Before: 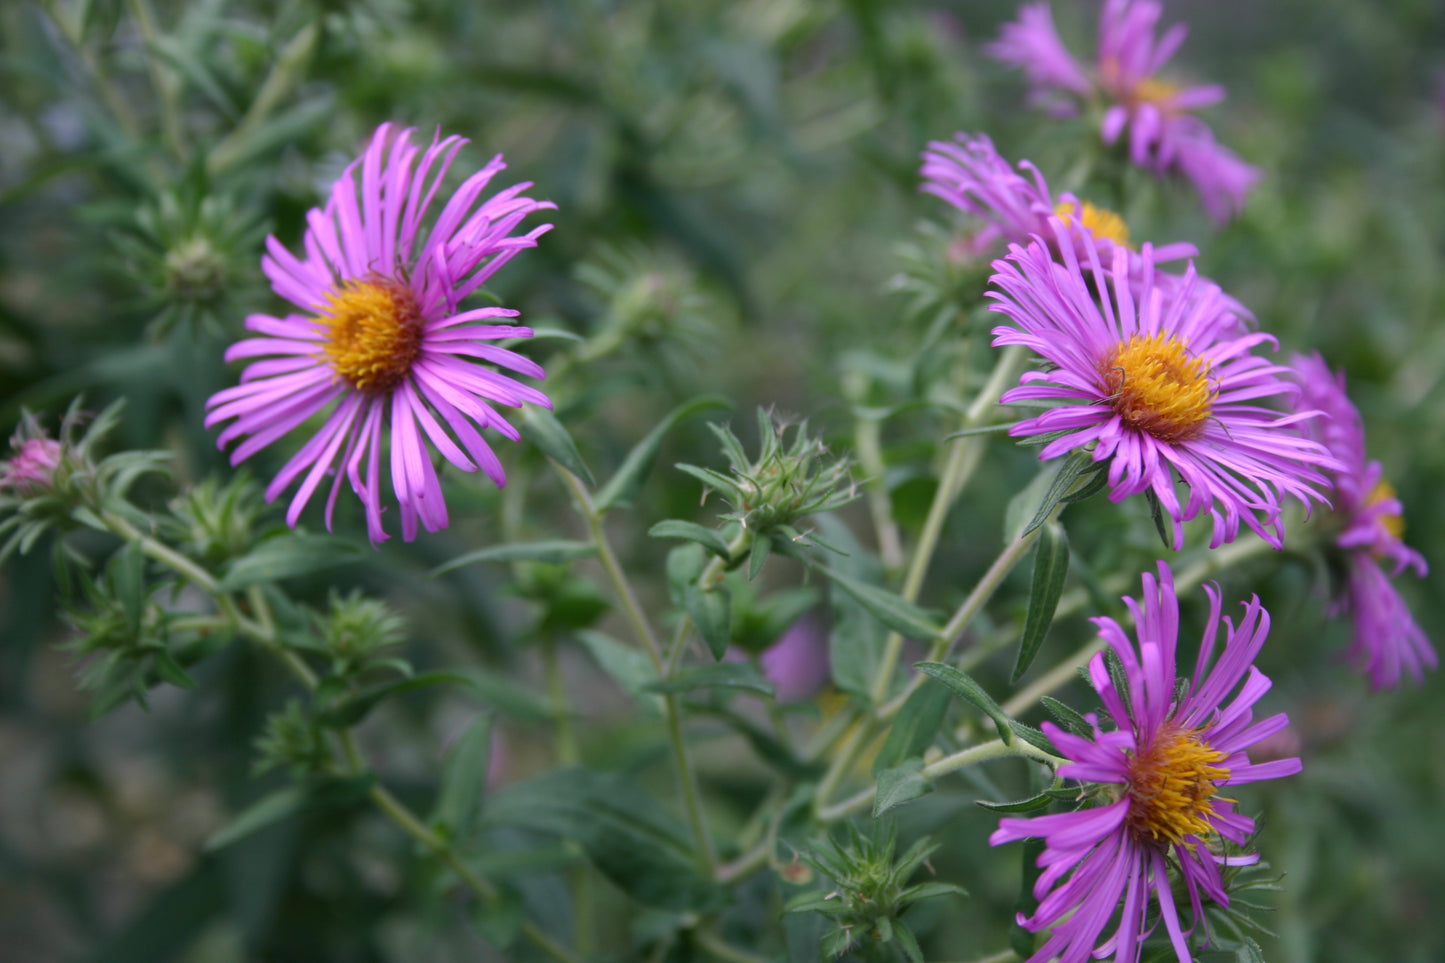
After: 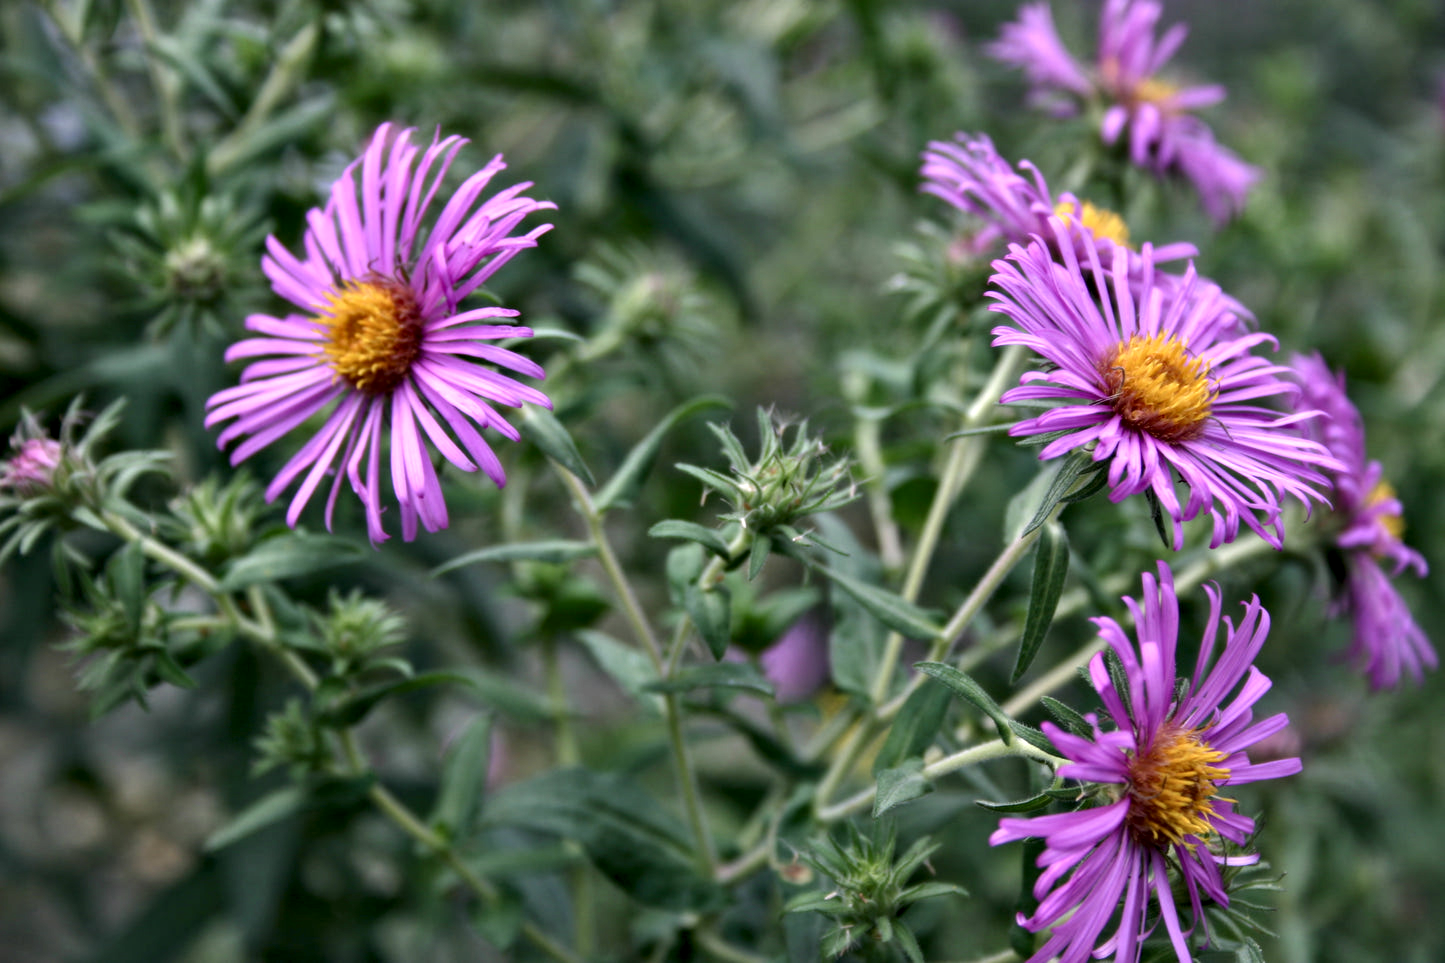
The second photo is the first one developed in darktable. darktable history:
local contrast: on, module defaults
contrast equalizer: y [[0.511, 0.558, 0.631, 0.632, 0.559, 0.512], [0.5 ×6], [0.507, 0.559, 0.627, 0.644, 0.647, 0.647], [0 ×6], [0 ×6]]
